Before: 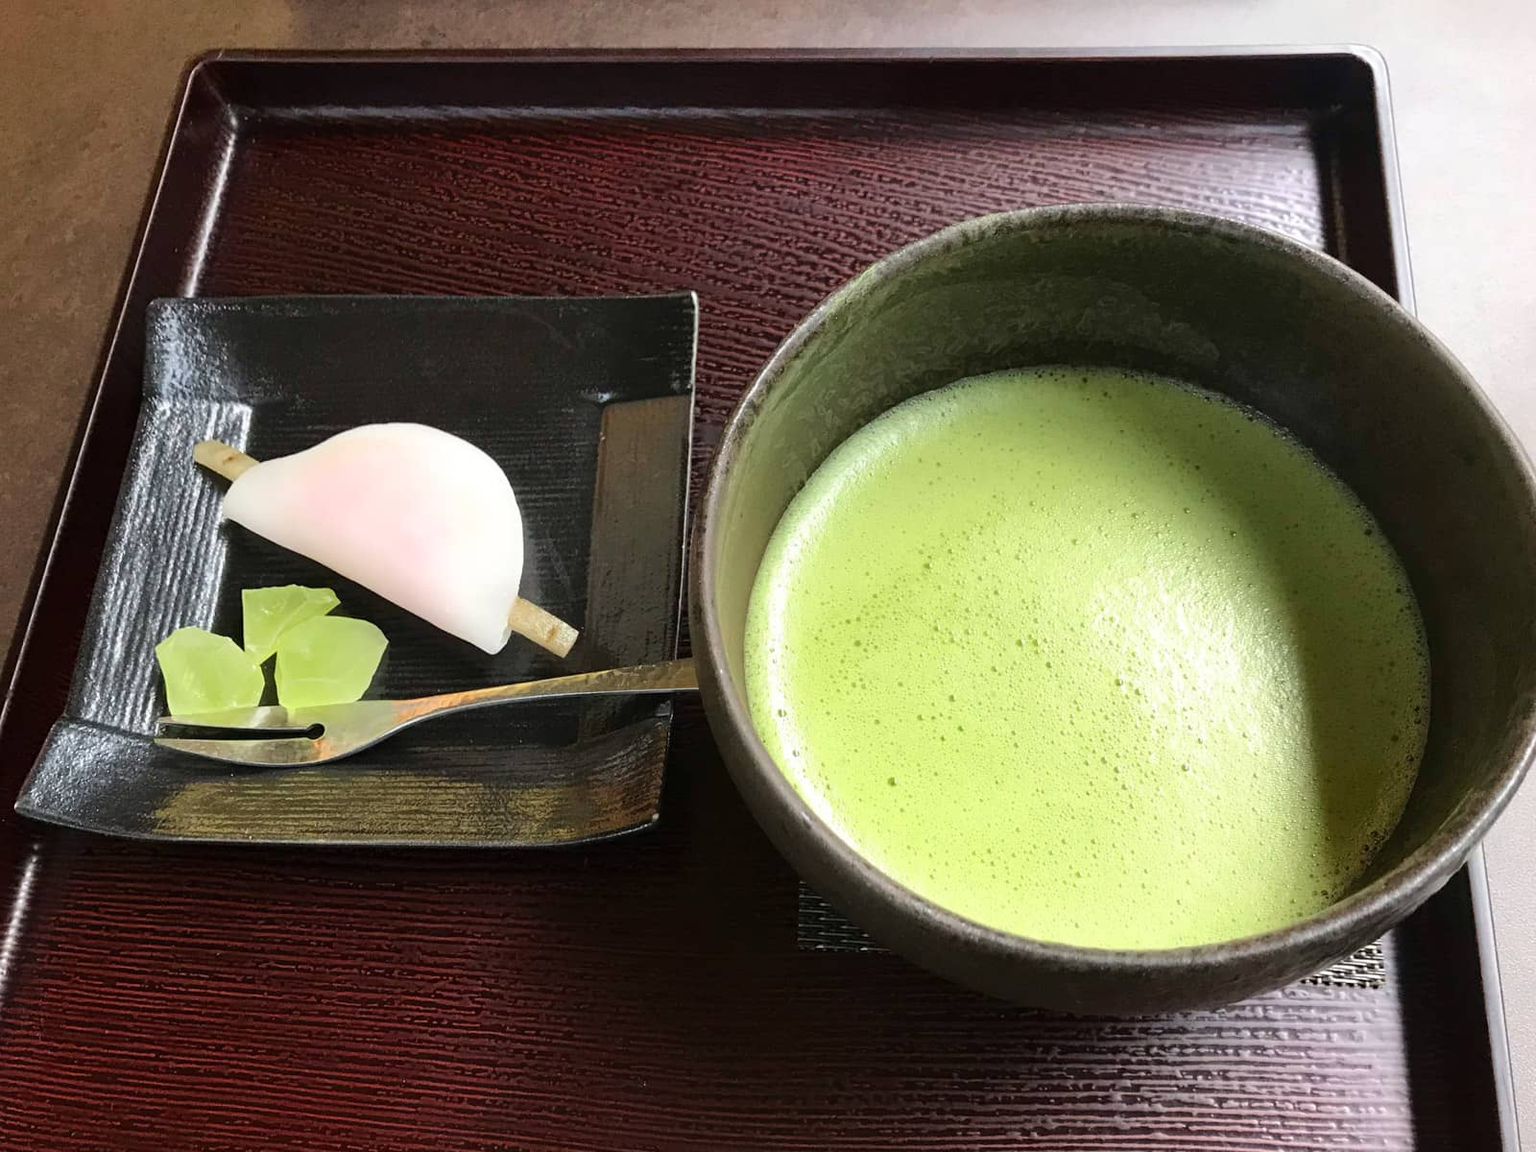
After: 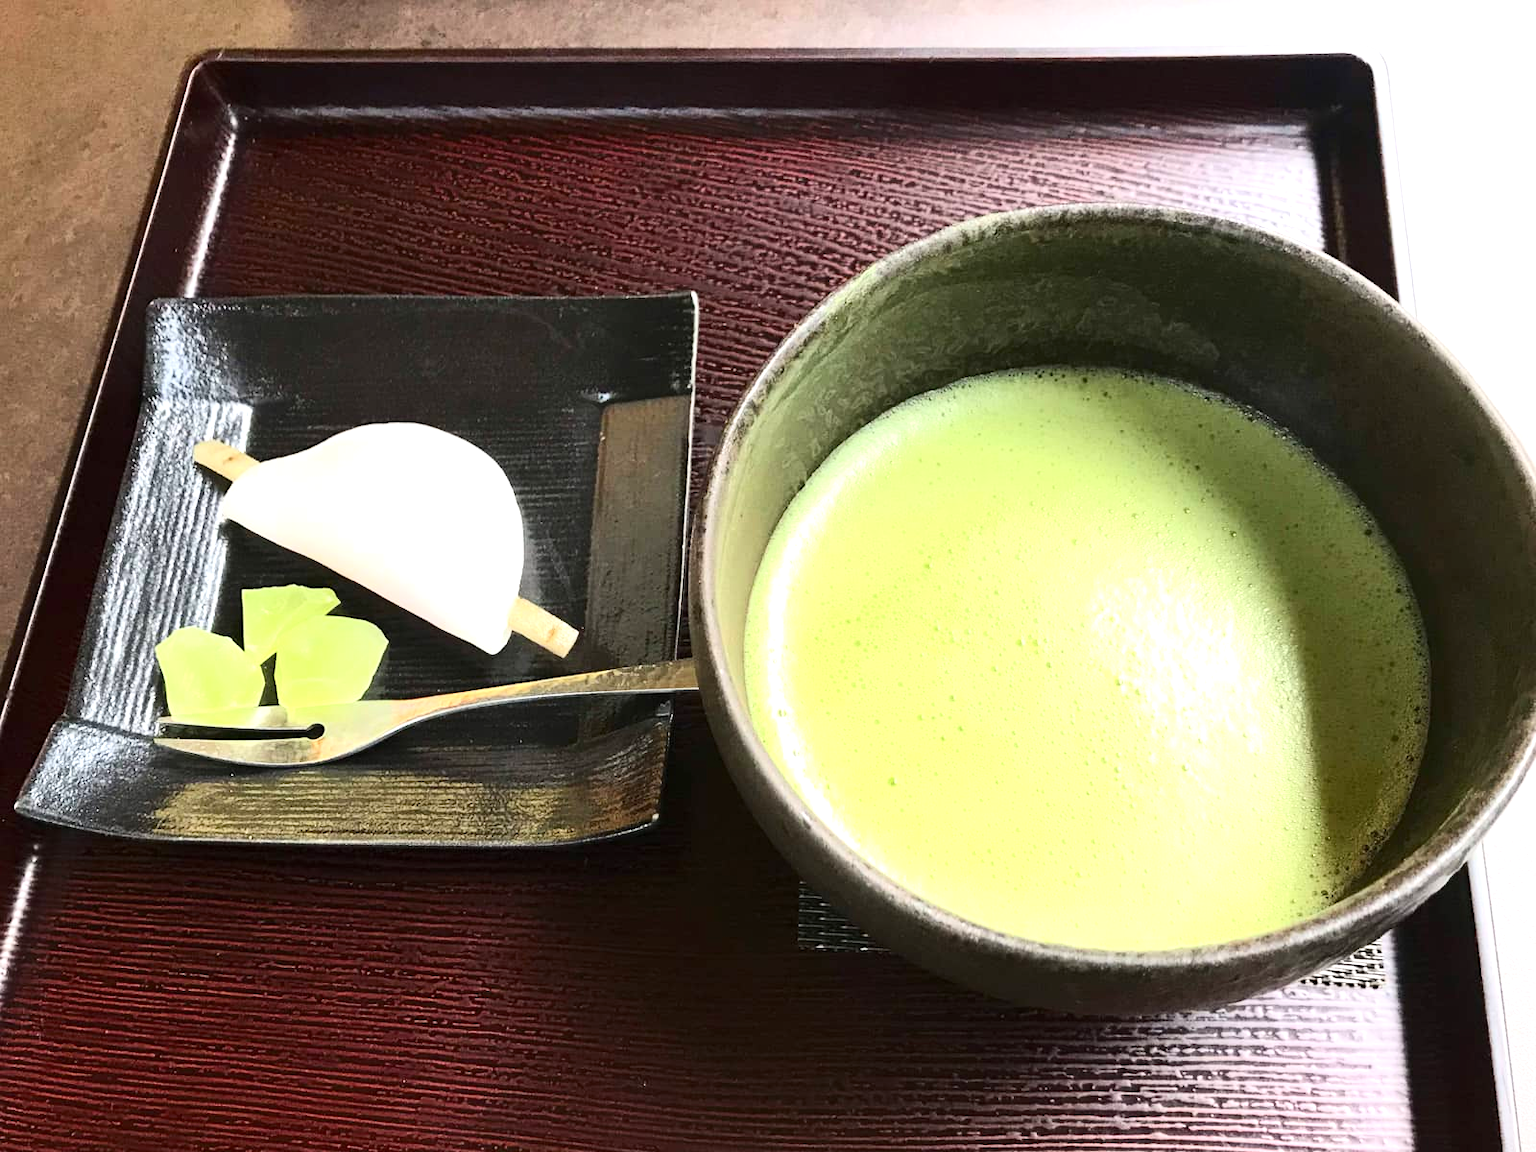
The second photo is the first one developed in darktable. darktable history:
exposure: exposure 0.722 EV, compensate highlight preservation false
contrast brightness saturation: contrast 0.24, brightness 0.09
